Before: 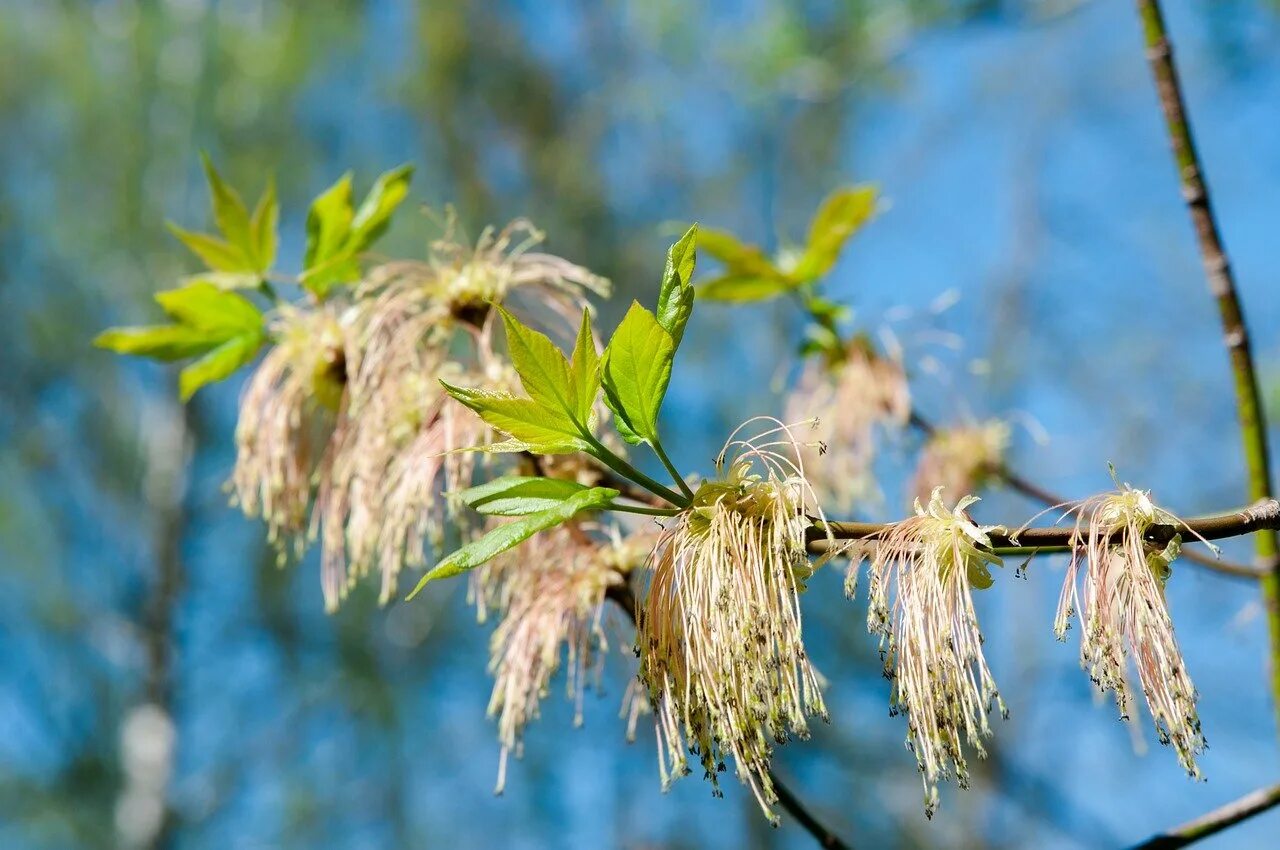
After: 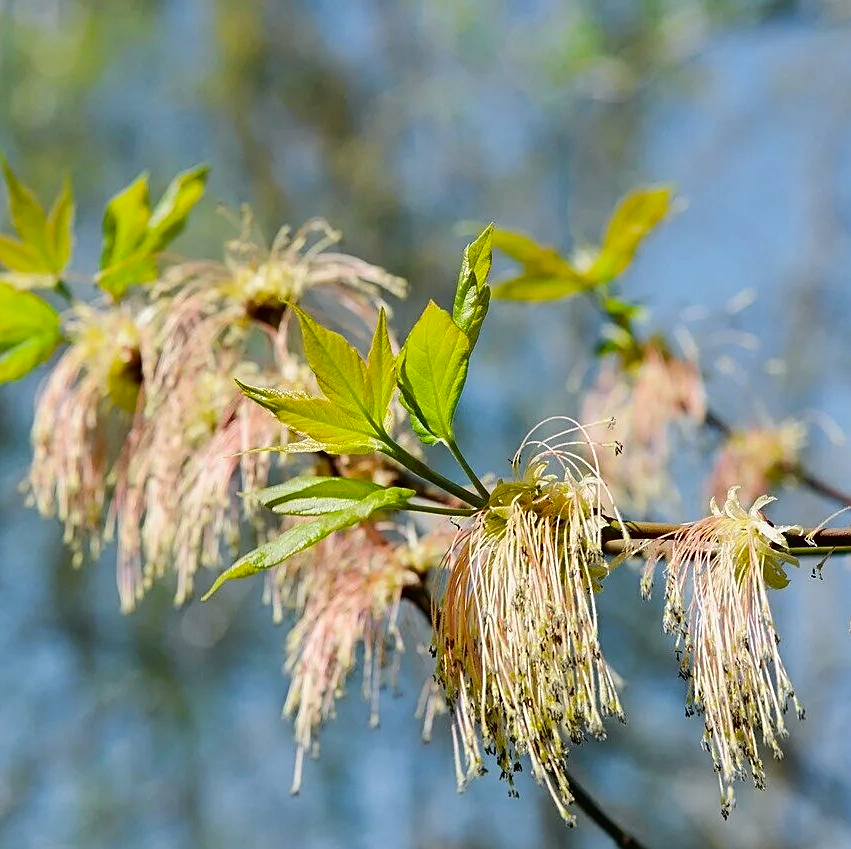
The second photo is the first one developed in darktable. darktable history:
shadows and highlights: low approximation 0.01, soften with gaussian
sharpen: on, module defaults
crop and rotate: left 15.964%, right 17.537%
tone curve: curves: ch0 [(0, 0.013) (0.036, 0.035) (0.274, 0.288) (0.504, 0.536) (0.844, 0.84) (1, 0.97)]; ch1 [(0, 0) (0.389, 0.403) (0.462, 0.48) (0.499, 0.5) (0.522, 0.534) (0.567, 0.588) (0.626, 0.645) (0.749, 0.781) (1, 1)]; ch2 [(0, 0) (0.457, 0.486) (0.5, 0.501) (0.533, 0.539) (0.599, 0.6) (0.704, 0.732) (1, 1)], color space Lab, independent channels, preserve colors none
exposure: exposure -0.002 EV, compensate highlight preservation false
